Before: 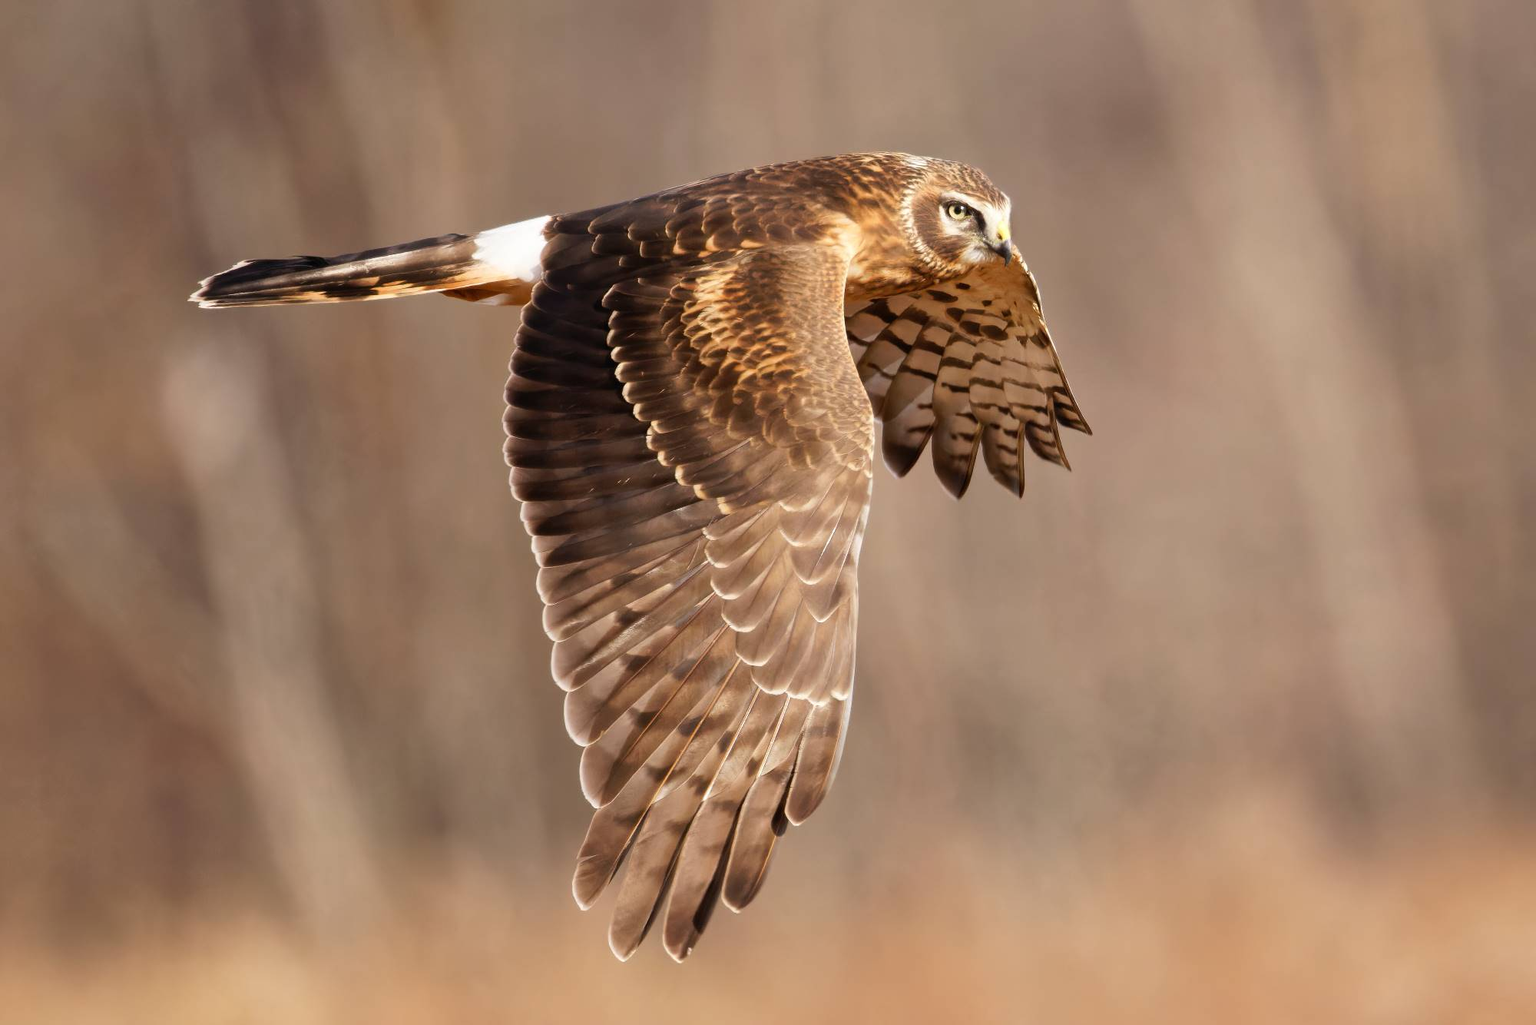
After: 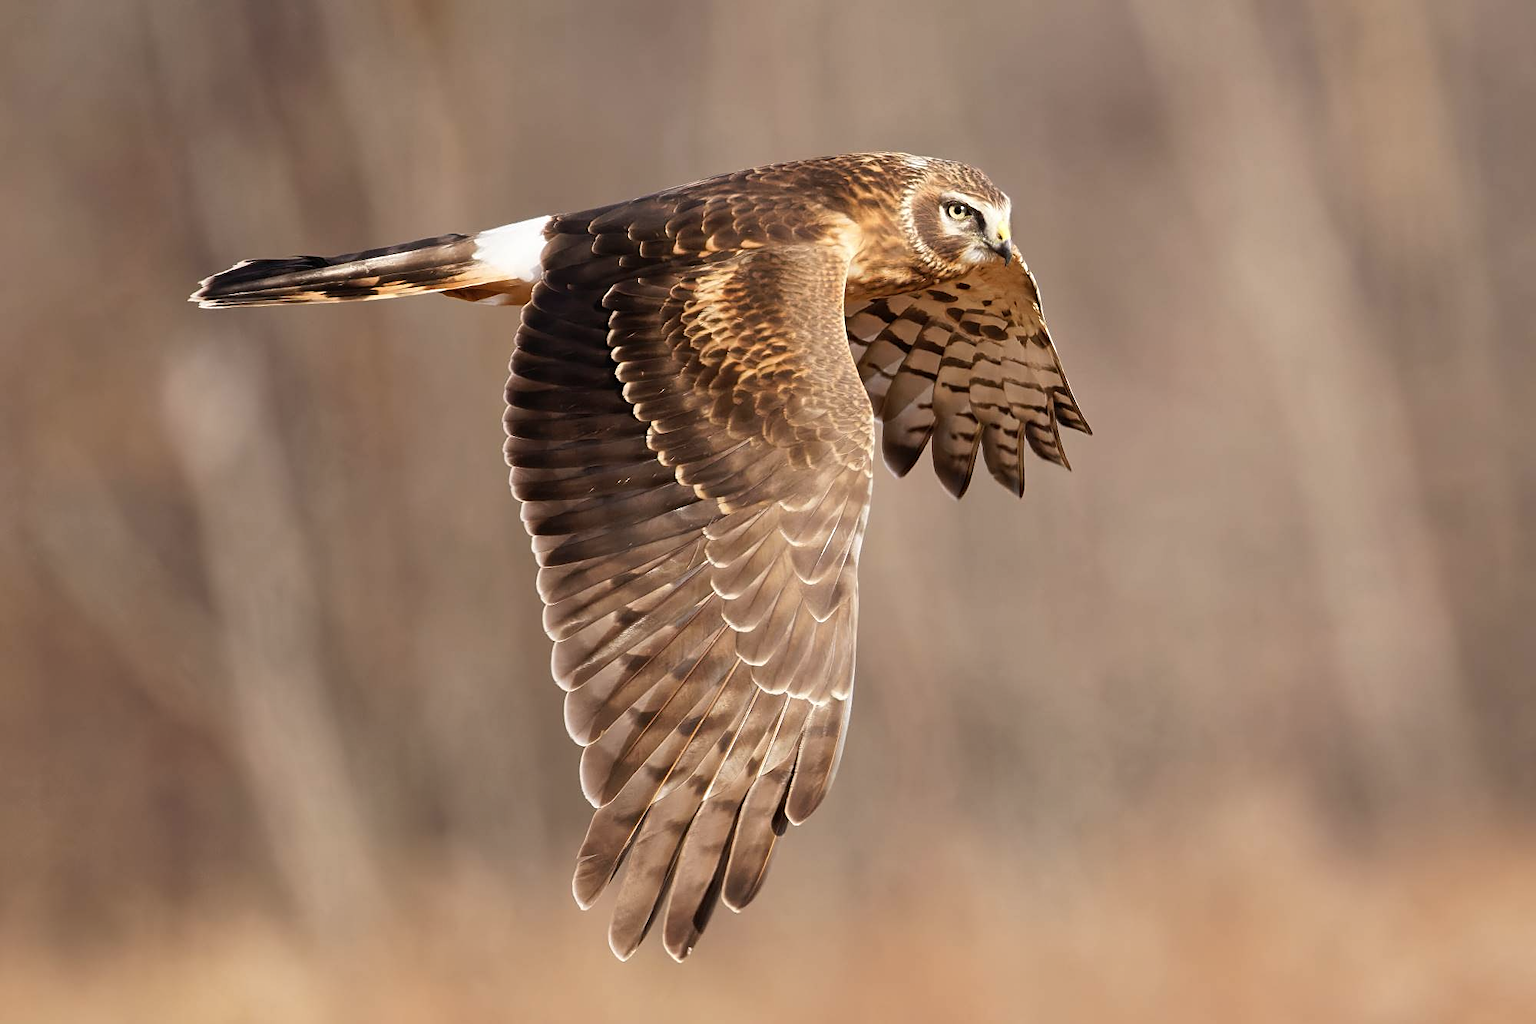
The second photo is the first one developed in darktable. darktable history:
color zones: curves: ch1 [(0, 0.469) (0.01, 0.469) (0.12, 0.446) (0.248, 0.469) (0.5, 0.5) (0.748, 0.5) (0.99, 0.469) (1, 0.469)]
sharpen: on, module defaults
